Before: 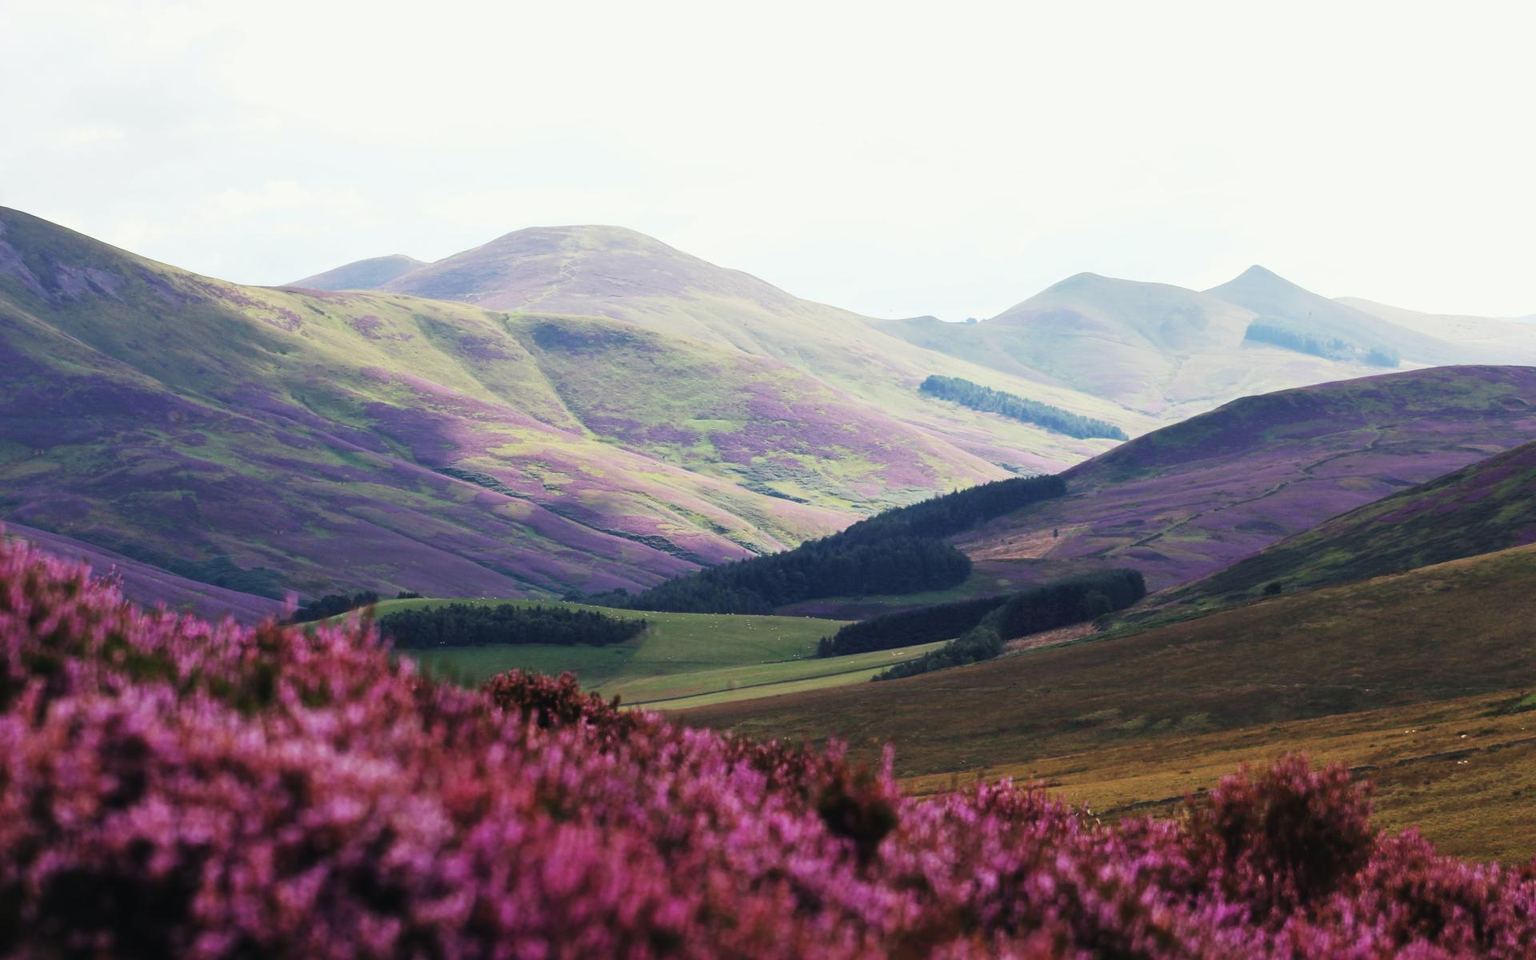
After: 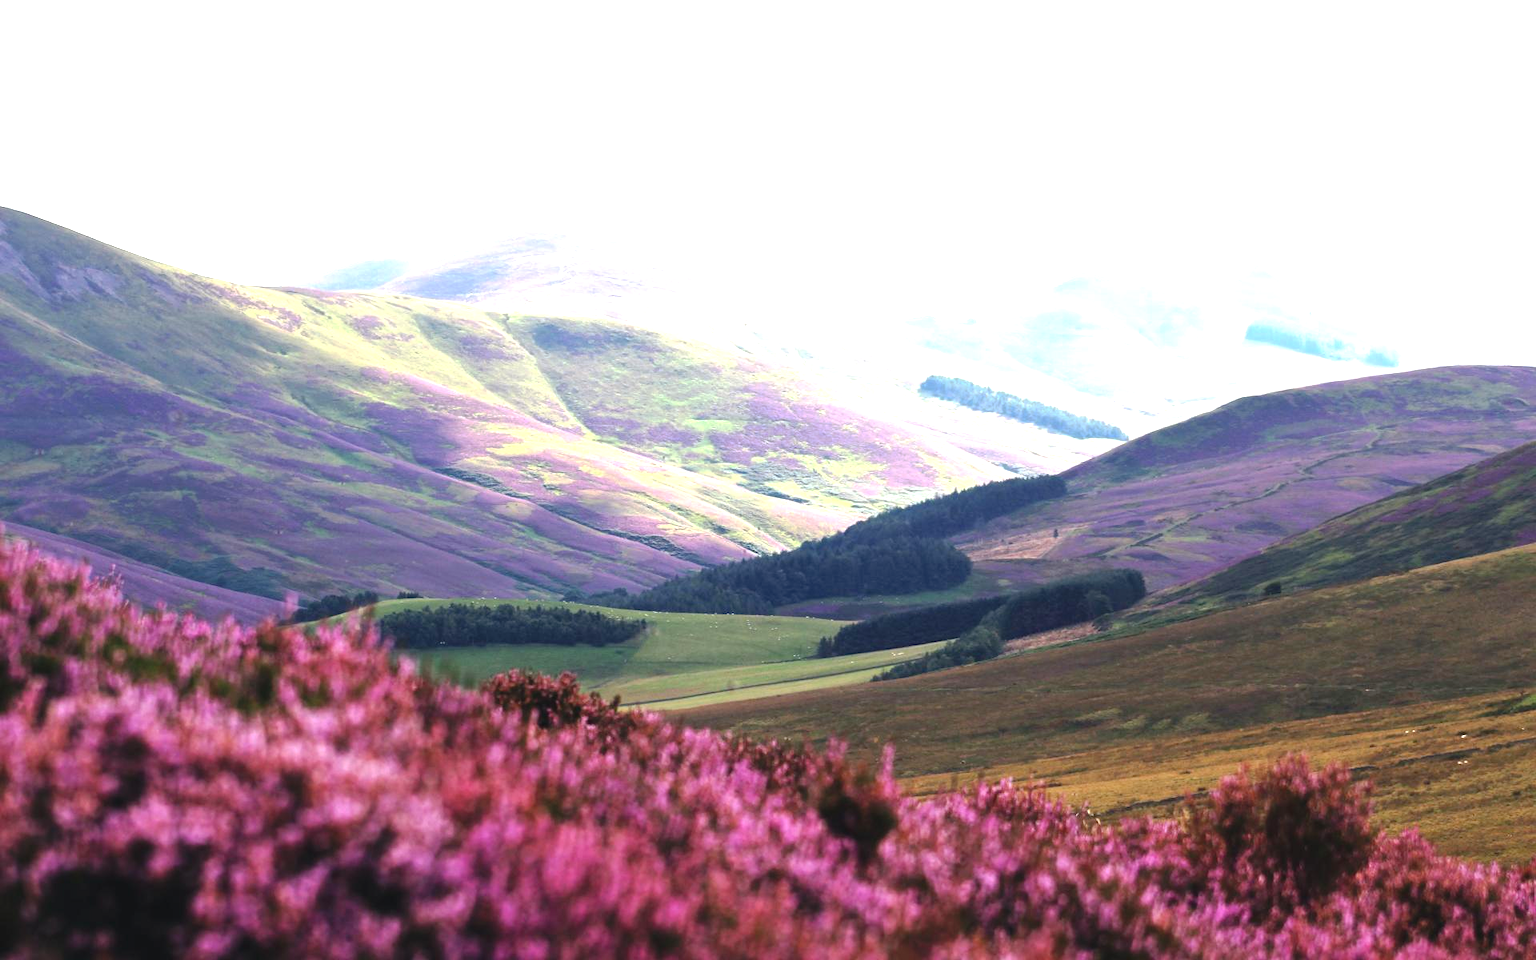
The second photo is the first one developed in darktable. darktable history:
exposure: black level correction 0, exposure 1 EV, compensate exposure bias true, compensate highlight preservation false
tone curve: curves: ch0 [(0, 0) (0.003, 0.013) (0.011, 0.018) (0.025, 0.027) (0.044, 0.045) (0.069, 0.068) (0.1, 0.096) (0.136, 0.13) (0.177, 0.168) (0.224, 0.217) (0.277, 0.277) (0.335, 0.338) (0.399, 0.401) (0.468, 0.473) (0.543, 0.544) (0.623, 0.621) (0.709, 0.7) (0.801, 0.781) (0.898, 0.869) (1, 1)], preserve colors none
